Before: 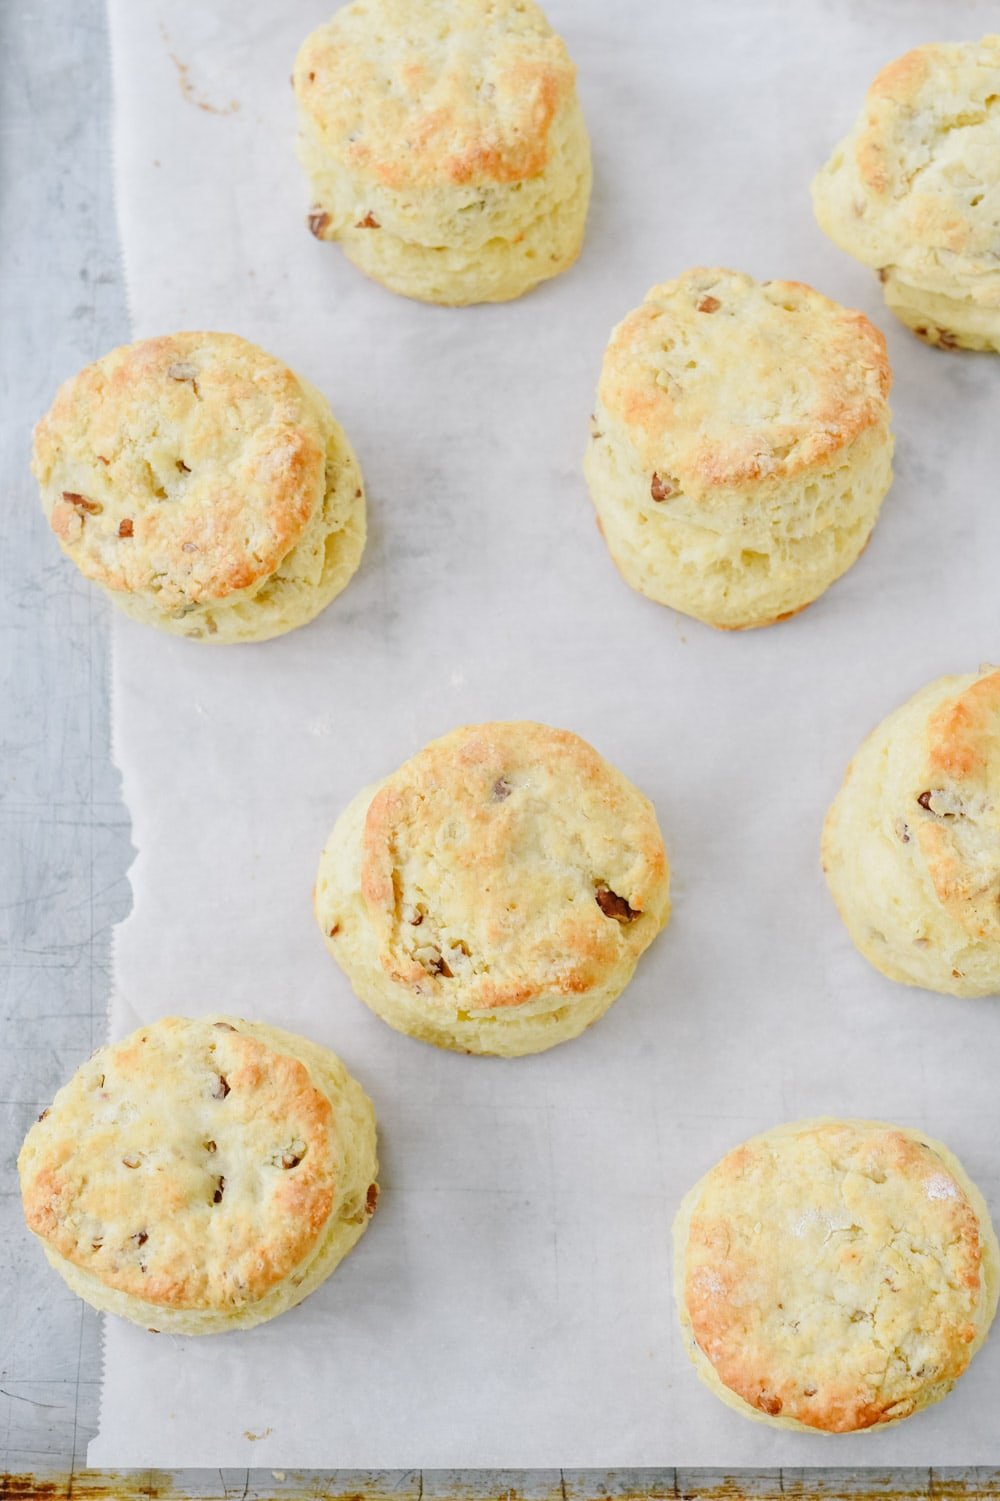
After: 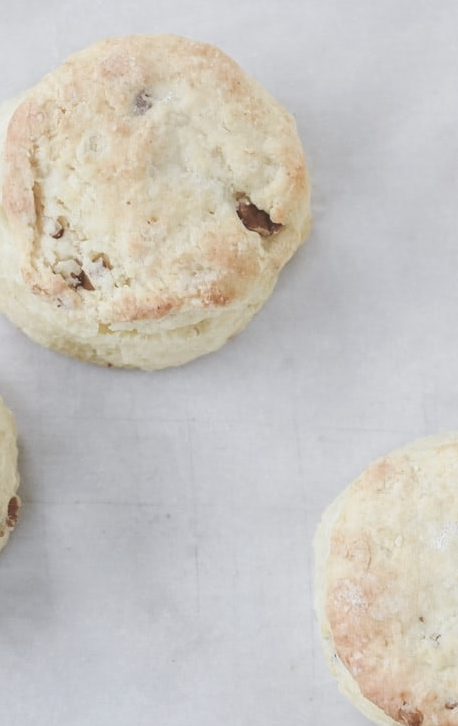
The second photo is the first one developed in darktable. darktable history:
color balance: lift [1, 1.015, 1.004, 0.985], gamma [1, 0.958, 0.971, 1.042], gain [1, 0.956, 0.977, 1.044]
color correction: saturation 0.5
crop: left 35.976%, top 45.819%, right 18.162%, bottom 5.807%
exposure: black level correction -0.028, compensate highlight preservation false
